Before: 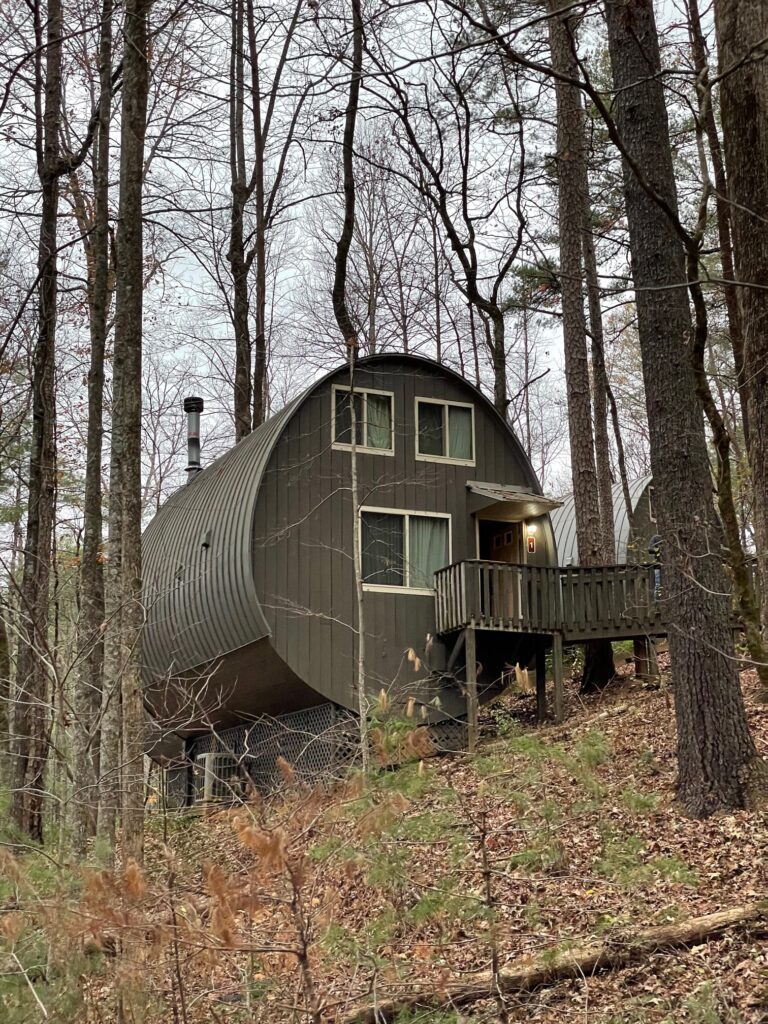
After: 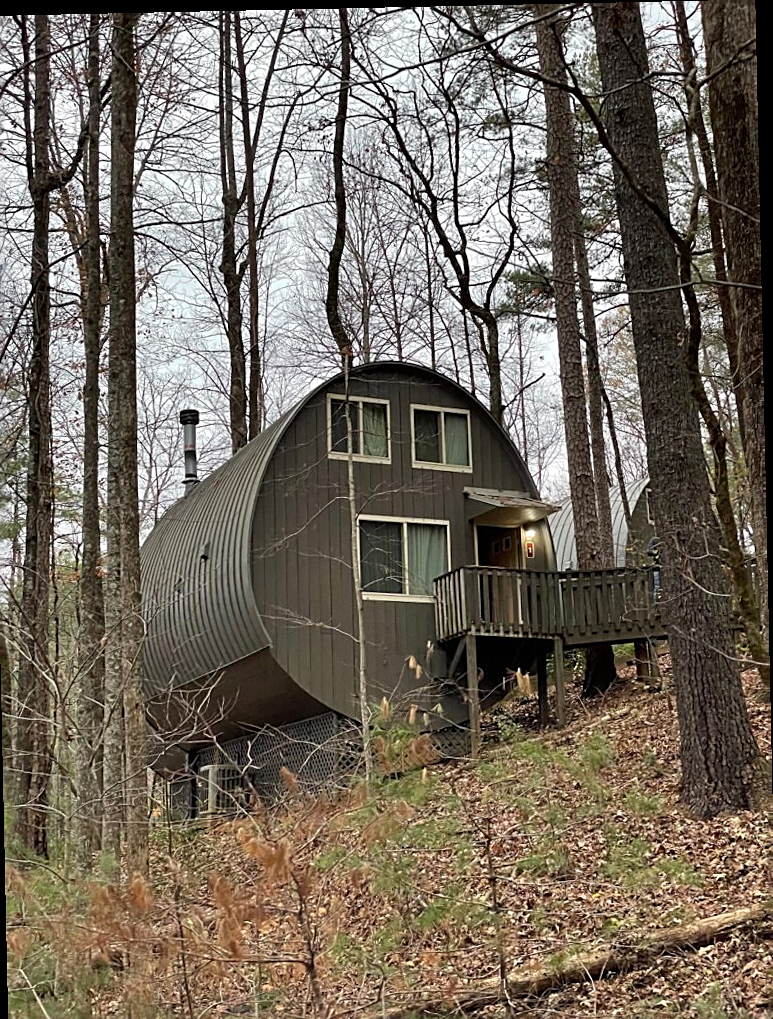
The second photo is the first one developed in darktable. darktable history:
crop: left 1.743%, right 0.268%, bottom 2.011%
rotate and perspective: rotation -1.24°, automatic cropping off
sharpen: on, module defaults
